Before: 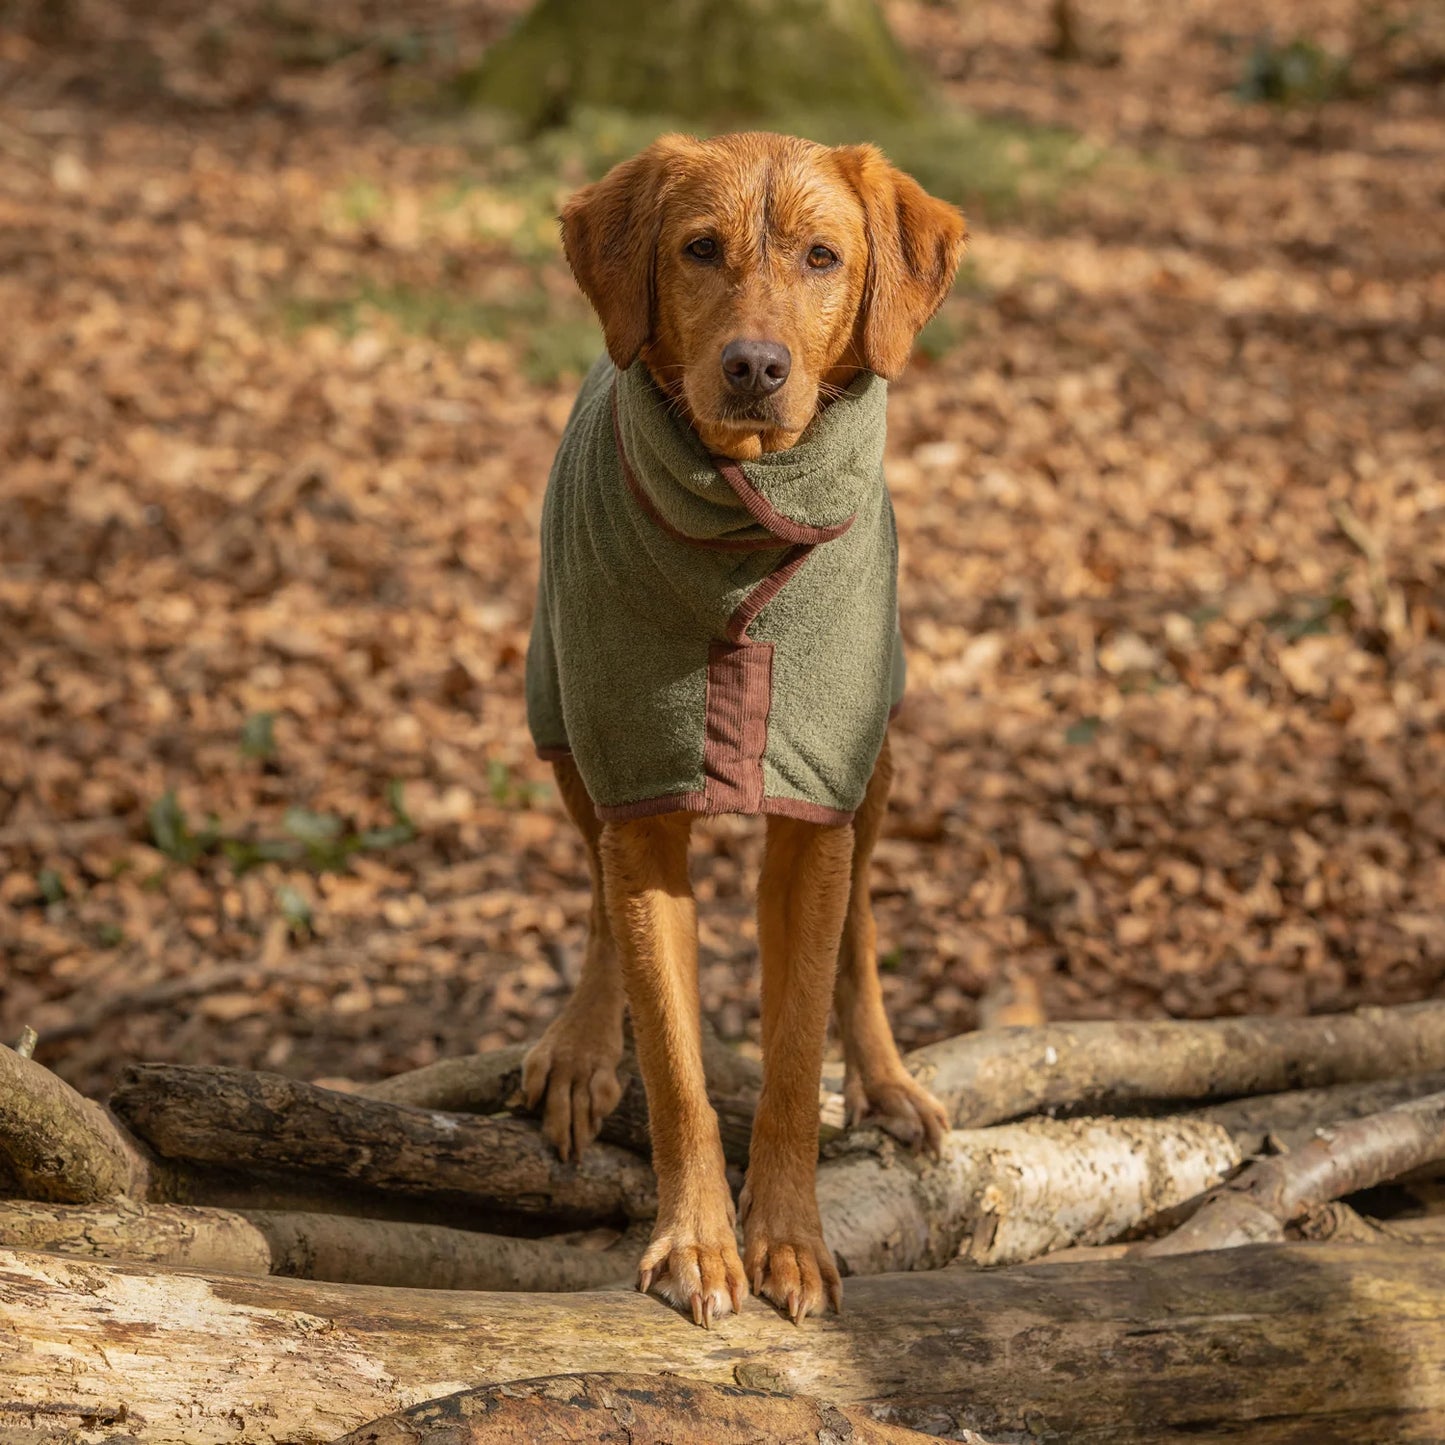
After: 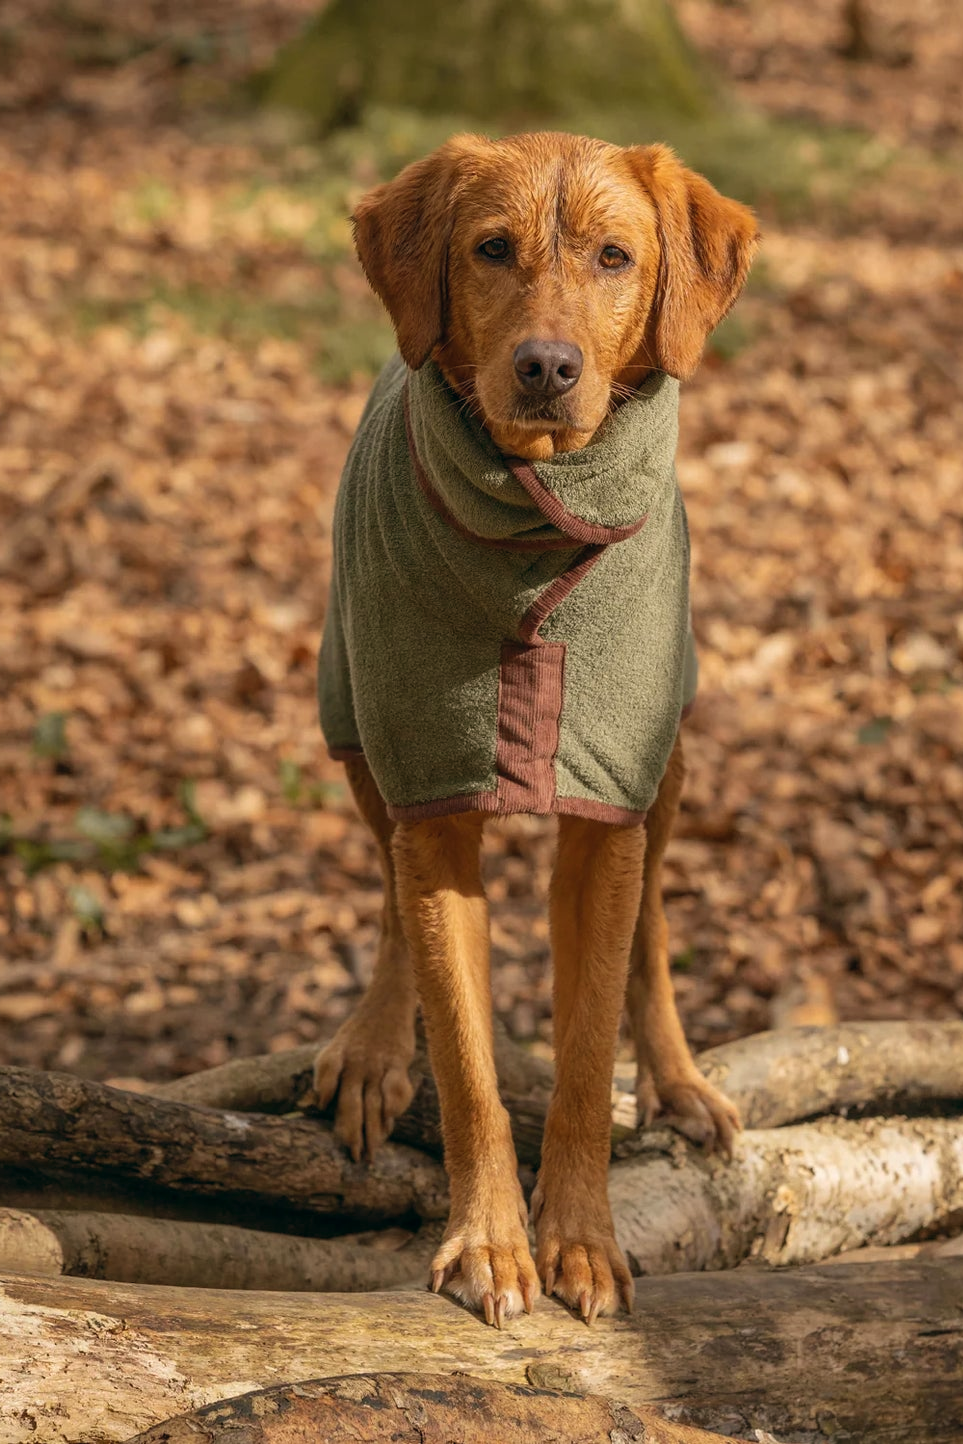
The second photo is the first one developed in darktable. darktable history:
color balance: lift [1, 0.998, 1.001, 1.002], gamma [1, 1.02, 1, 0.98], gain [1, 1.02, 1.003, 0.98]
white balance: emerald 1
crop and rotate: left 14.436%, right 18.898%
